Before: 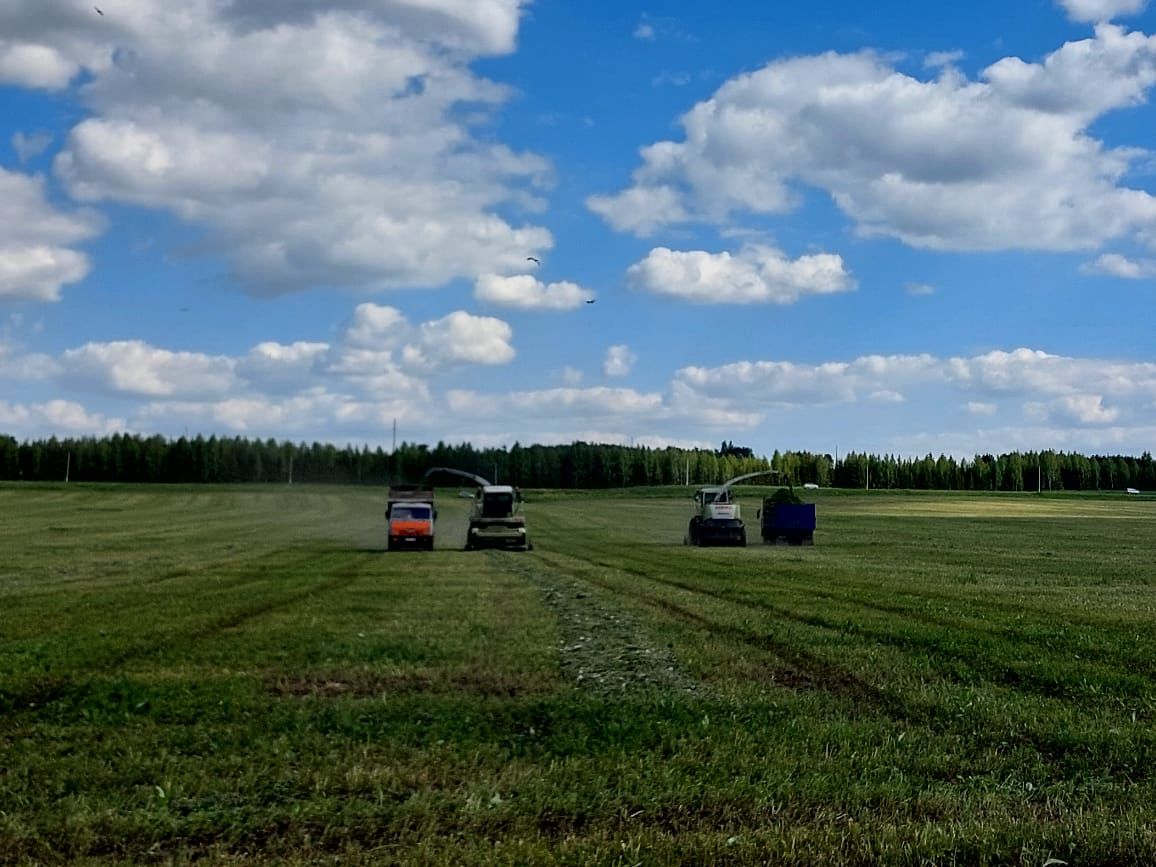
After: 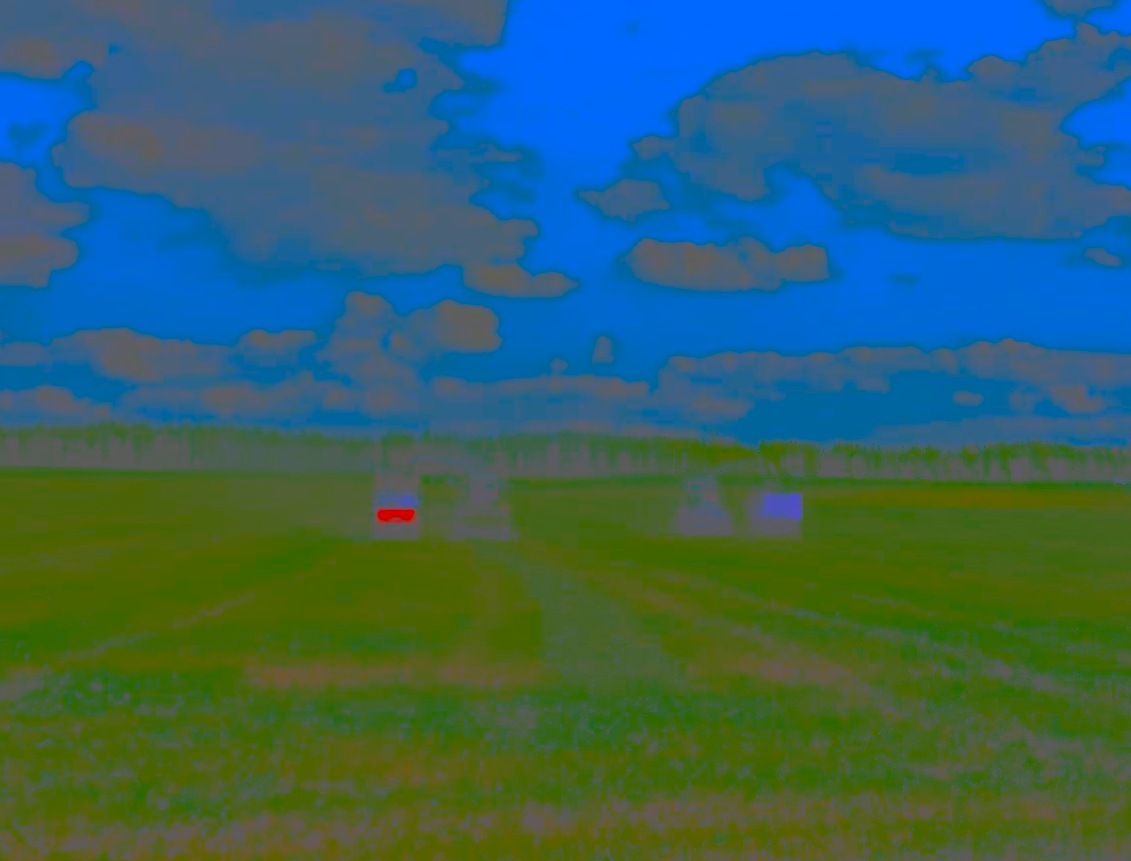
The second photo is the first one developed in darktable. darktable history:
rotate and perspective: rotation 0.226°, lens shift (vertical) -0.042, crop left 0.023, crop right 0.982, crop top 0.006, crop bottom 0.994
color zones: curves: ch0 [(0.25, 0.5) (0.428, 0.473) (0.75, 0.5)]; ch1 [(0.243, 0.479) (0.398, 0.452) (0.75, 0.5)]
local contrast: on, module defaults
exposure: exposure 0.6 EV, compensate highlight preservation false
contrast brightness saturation: contrast -0.99, brightness -0.17, saturation 0.75
